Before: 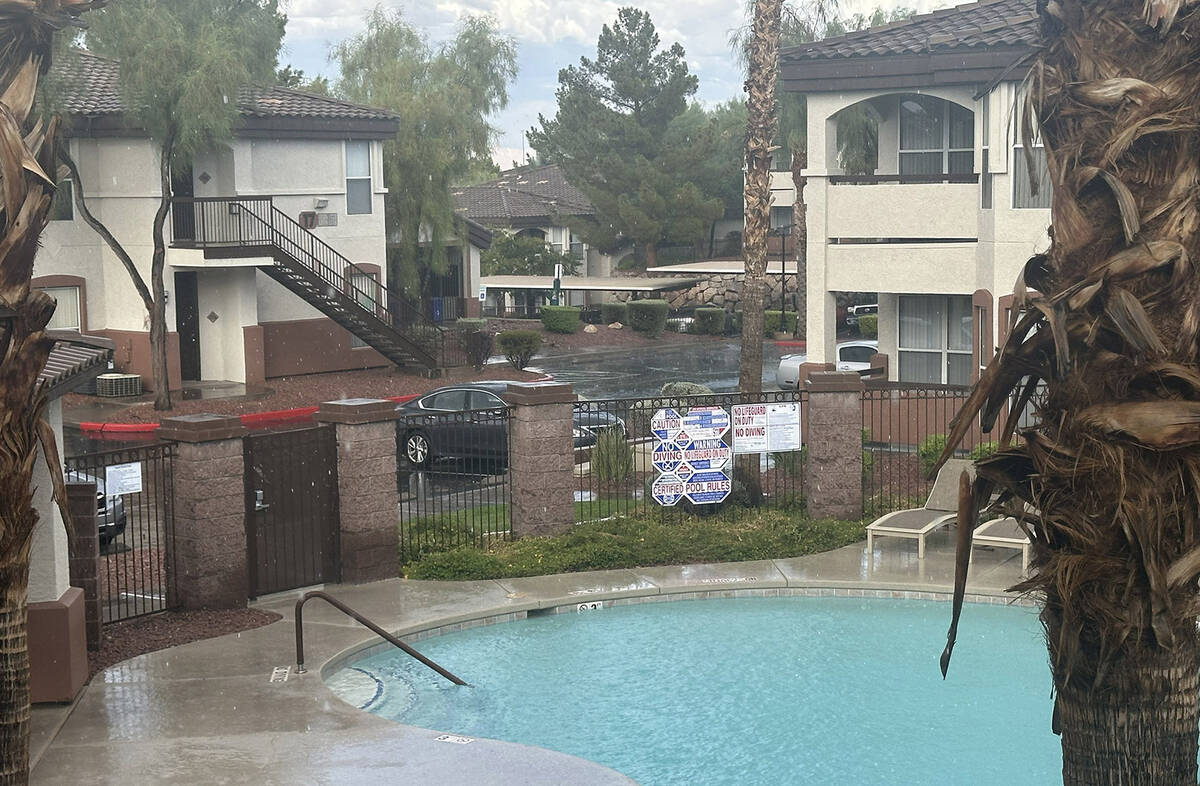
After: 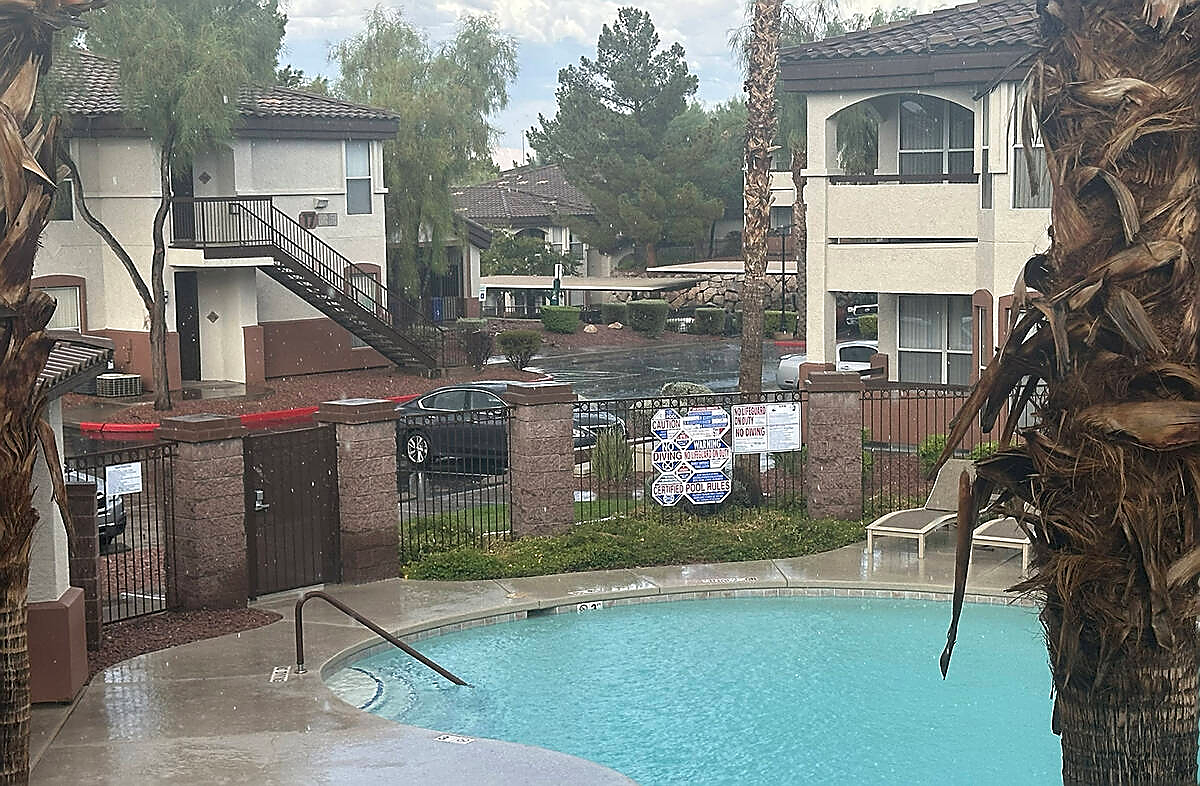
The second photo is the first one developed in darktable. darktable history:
tone equalizer: on, module defaults
sharpen: radius 1.4, amount 1.25, threshold 0.7
